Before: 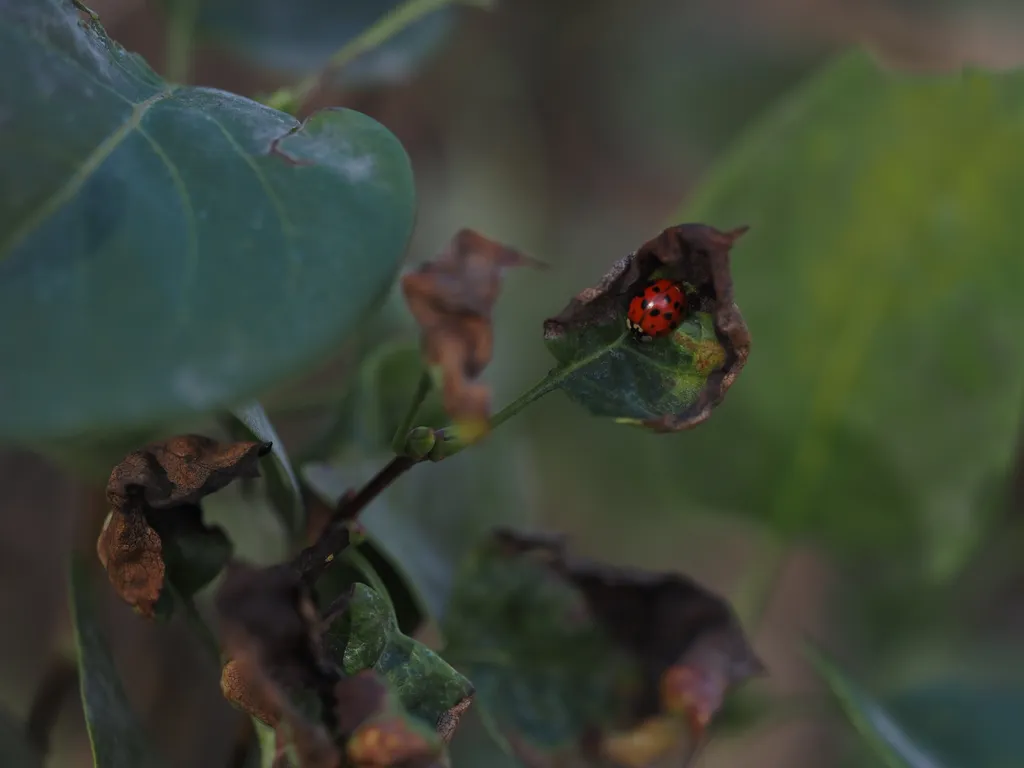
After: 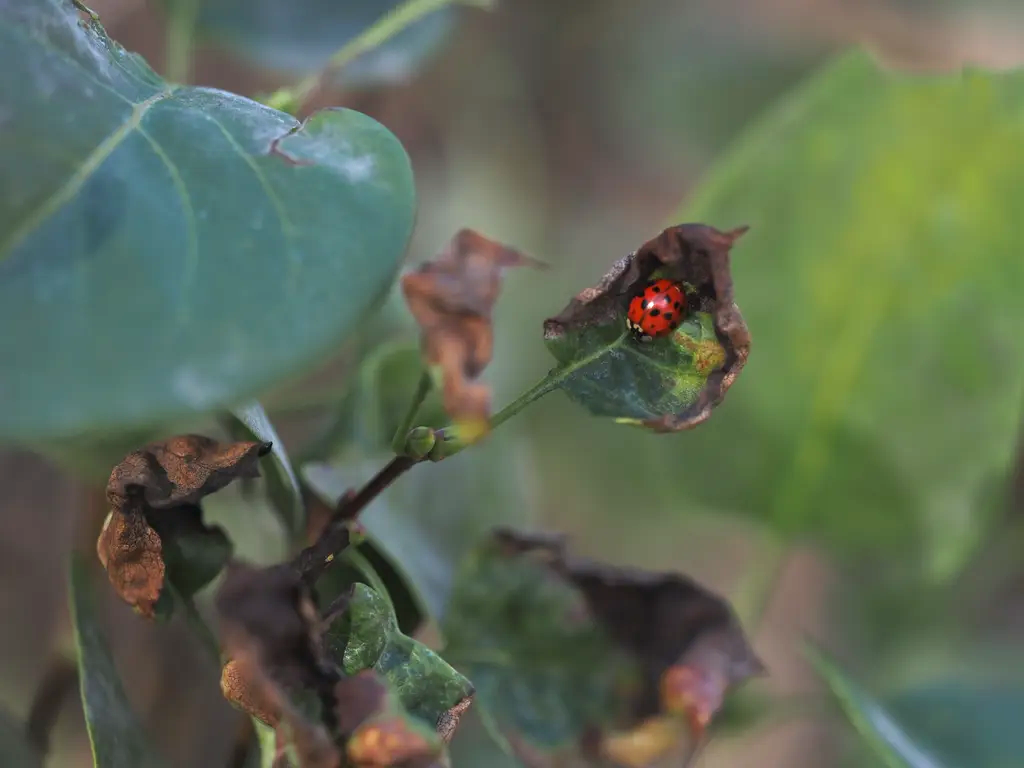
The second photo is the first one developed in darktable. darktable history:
exposure: black level correction 0, exposure 1.3 EV, compensate highlight preservation false
